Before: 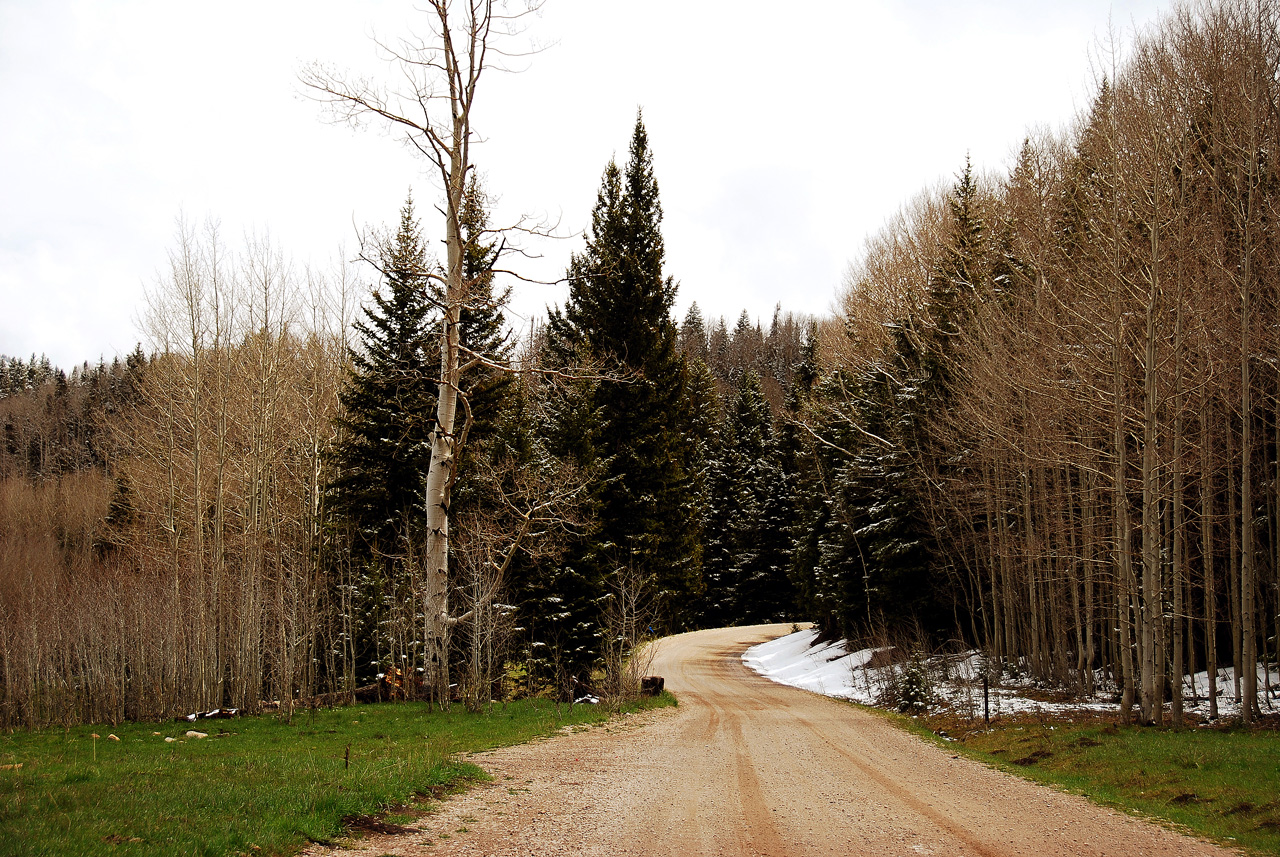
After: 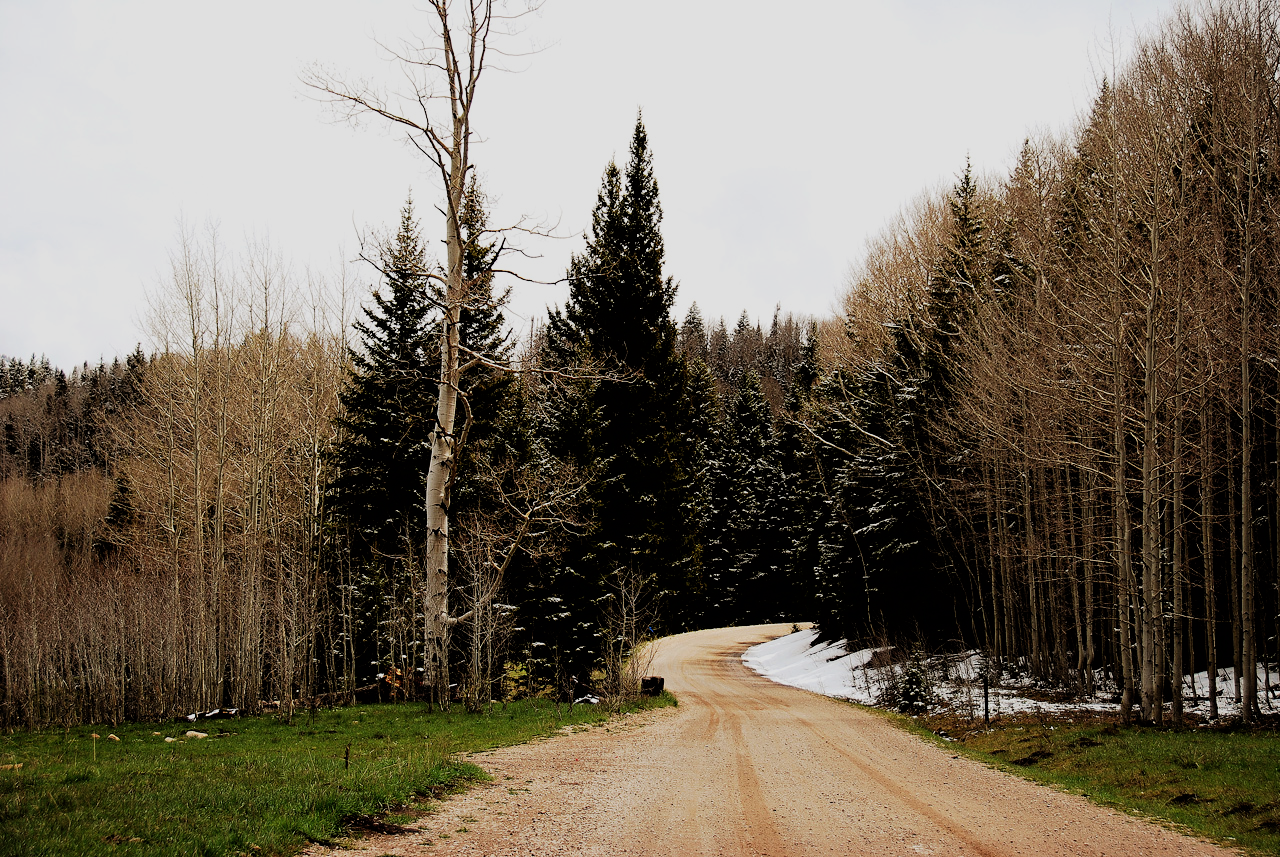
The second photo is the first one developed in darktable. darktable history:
filmic rgb: black relative exposure -5.14 EV, white relative exposure 4 EV, hardness 2.9, contrast 1.198
